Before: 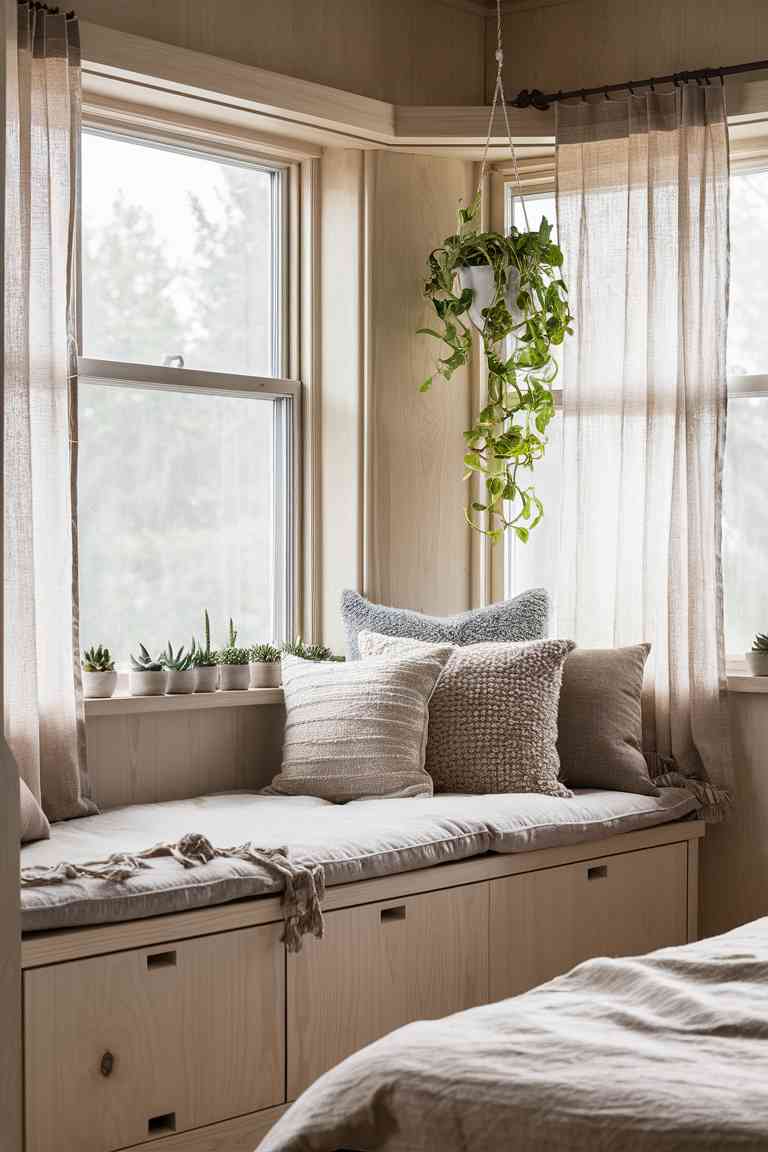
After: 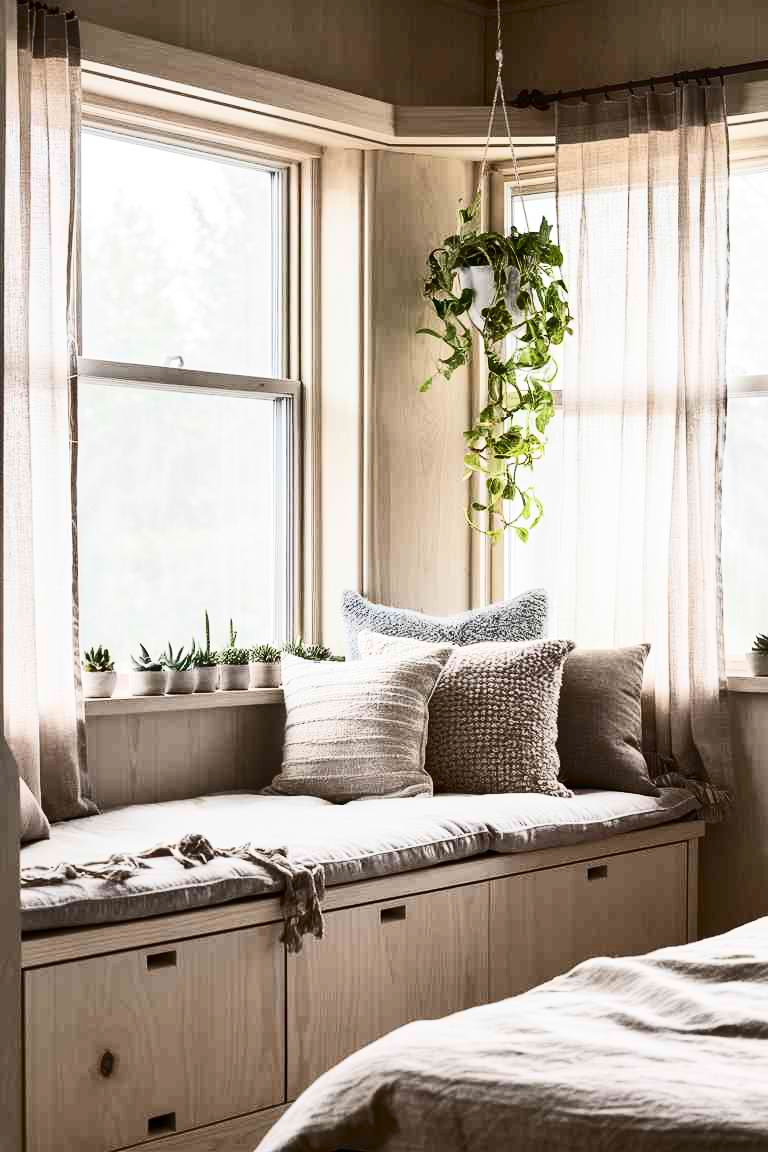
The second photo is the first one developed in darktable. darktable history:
contrast brightness saturation: contrast 0.382, brightness 0.099
